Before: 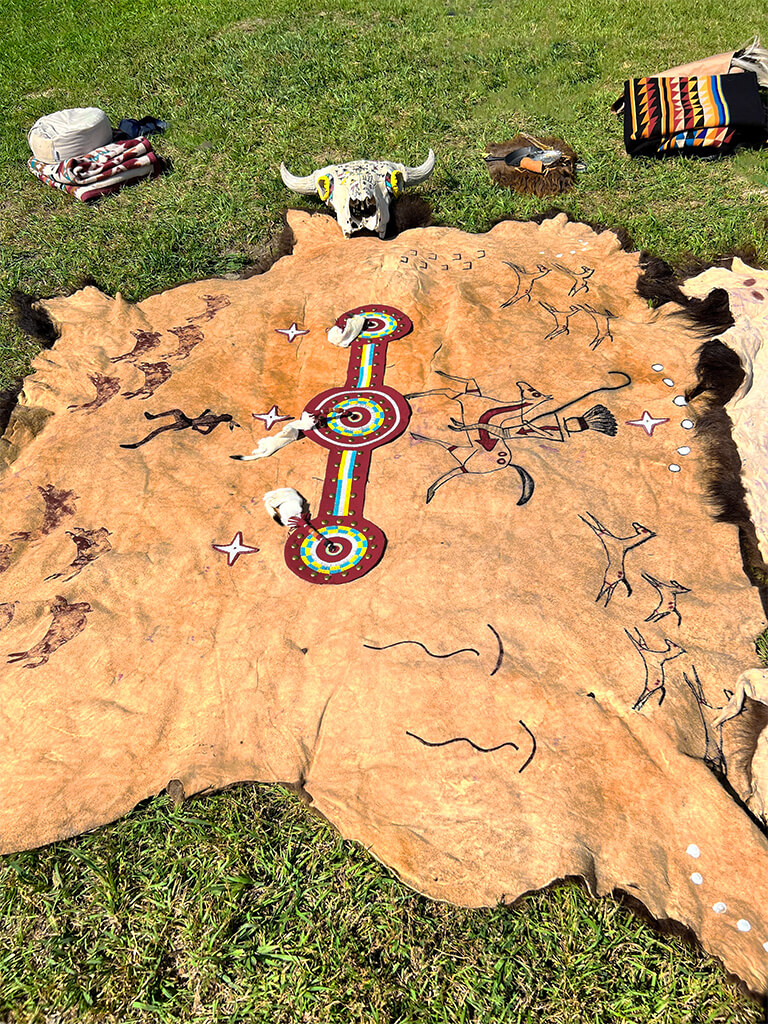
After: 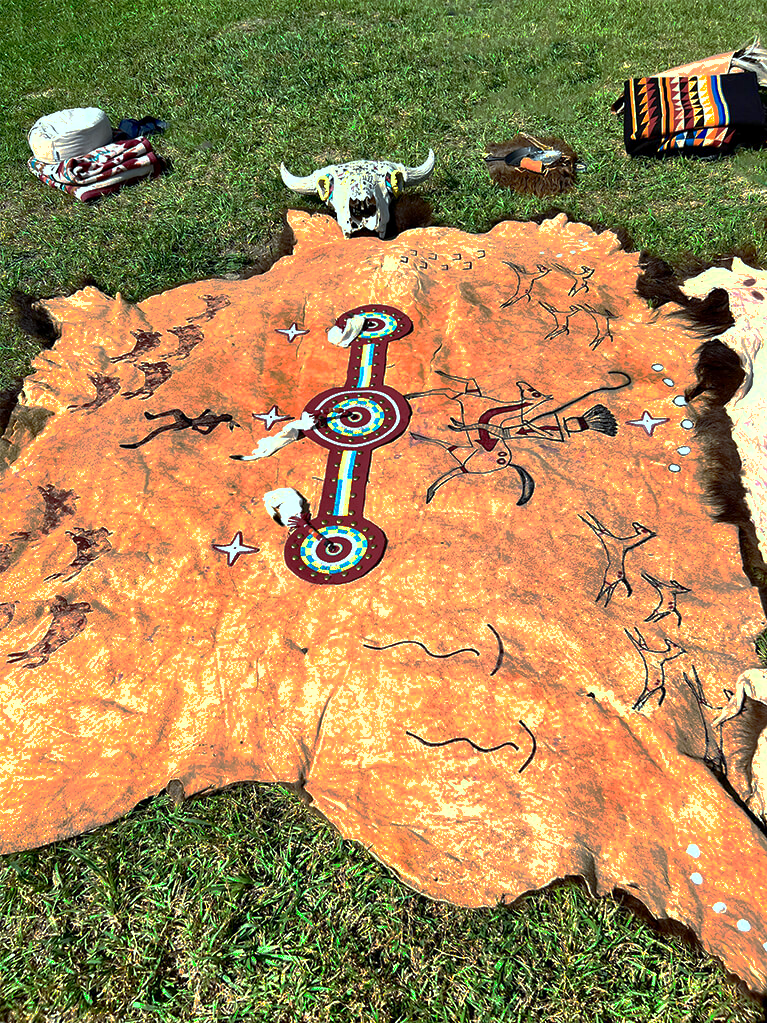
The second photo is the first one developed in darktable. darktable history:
color correction: highlights a* -10.36, highlights b* -10.4
exposure: black level correction 0.001, exposure 0.499 EV, compensate exposure bias true, compensate highlight preservation false
tone equalizer: on, module defaults
shadows and highlights: on, module defaults
crop: left 0.027%
base curve: curves: ch0 [(0, 0) (0.826, 0.587) (1, 1)], preserve colors none
contrast brightness saturation: contrast 0.28
